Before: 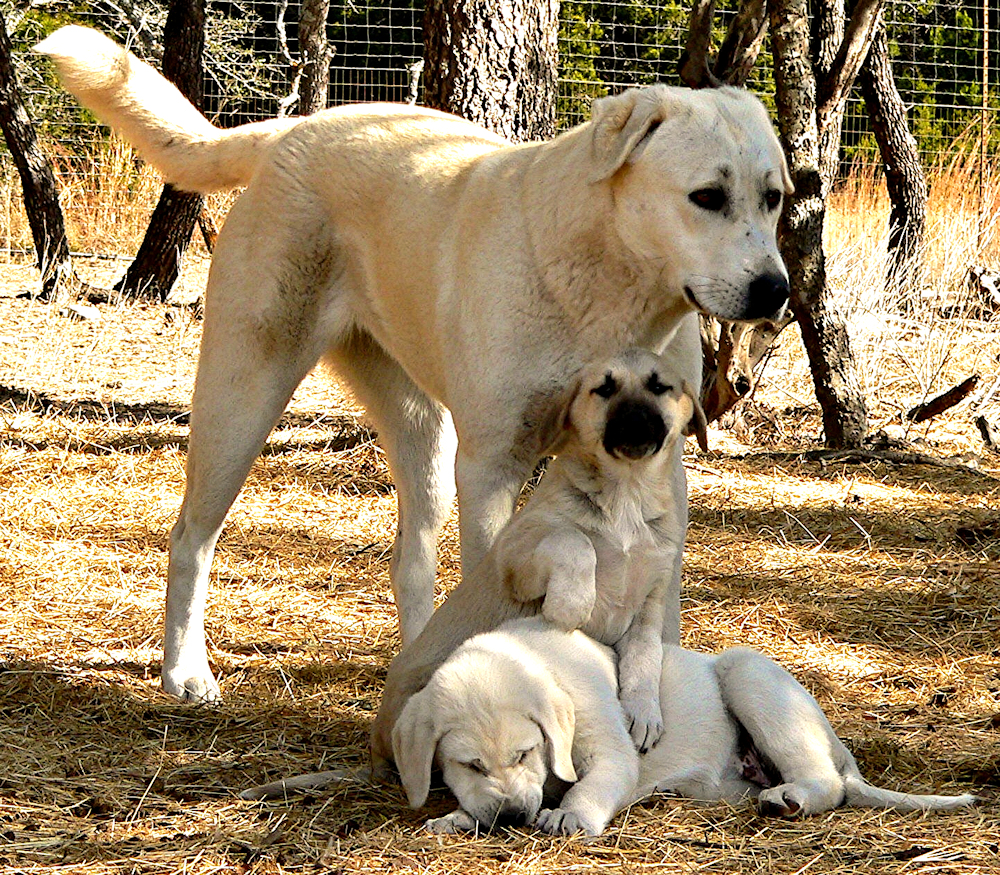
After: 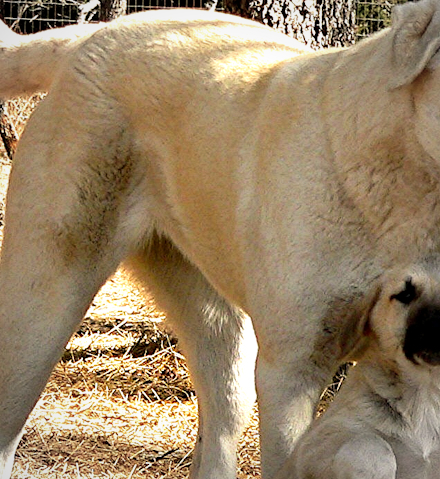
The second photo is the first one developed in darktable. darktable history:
crop: left 20.012%, top 10.758%, right 35.924%, bottom 34.44%
vignetting: fall-off start 74.28%, fall-off radius 65.82%, brightness -0.349, unbound false
